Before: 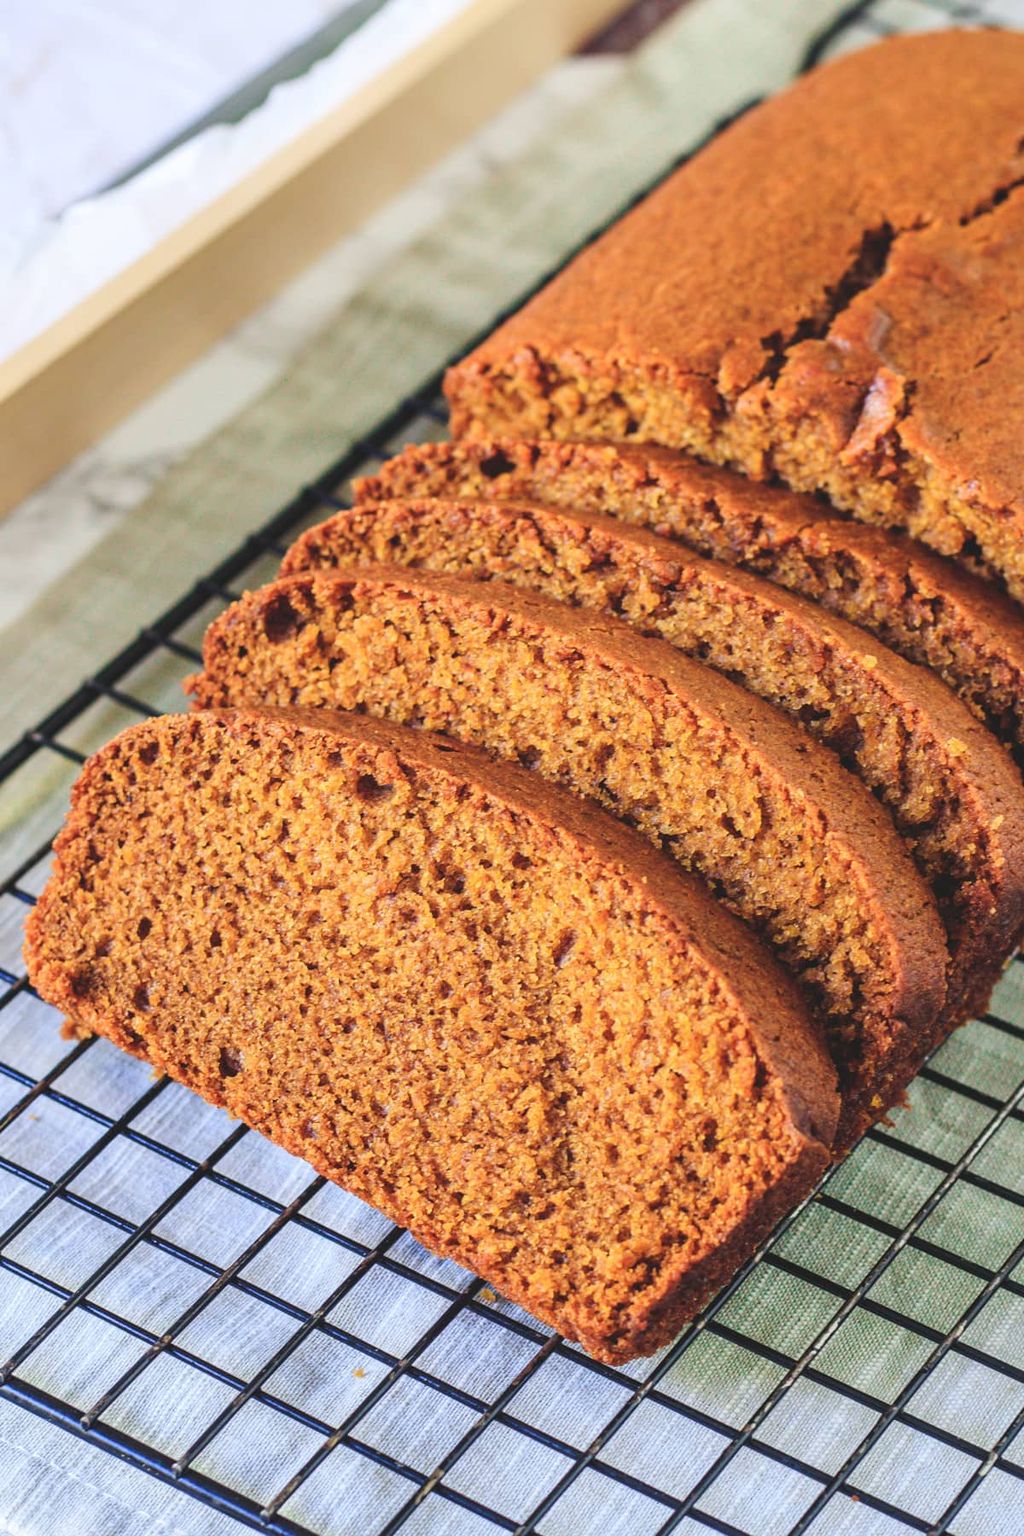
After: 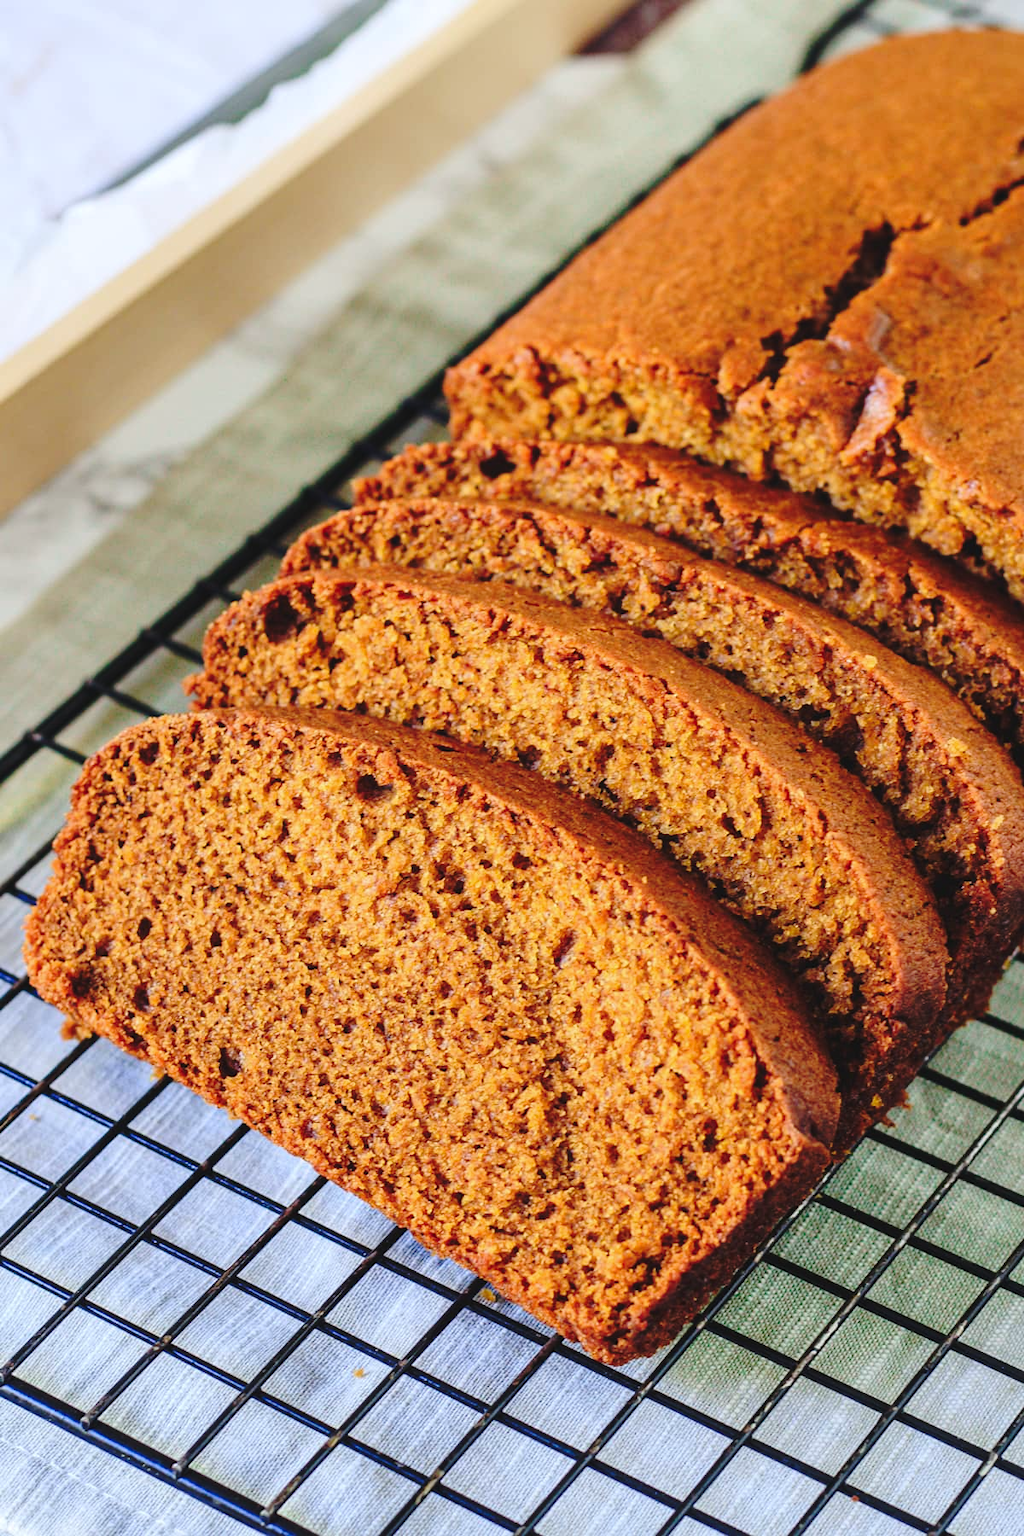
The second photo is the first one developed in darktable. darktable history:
base curve: curves: ch0 [(0, 0) (0.073, 0.04) (0.157, 0.139) (0.492, 0.492) (0.758, 0.758) (1, 1)], preserve colors none
white balance: red 0.986, blue 1.01
color balance rgb: perceptual saturation grading › global saturation -1%
